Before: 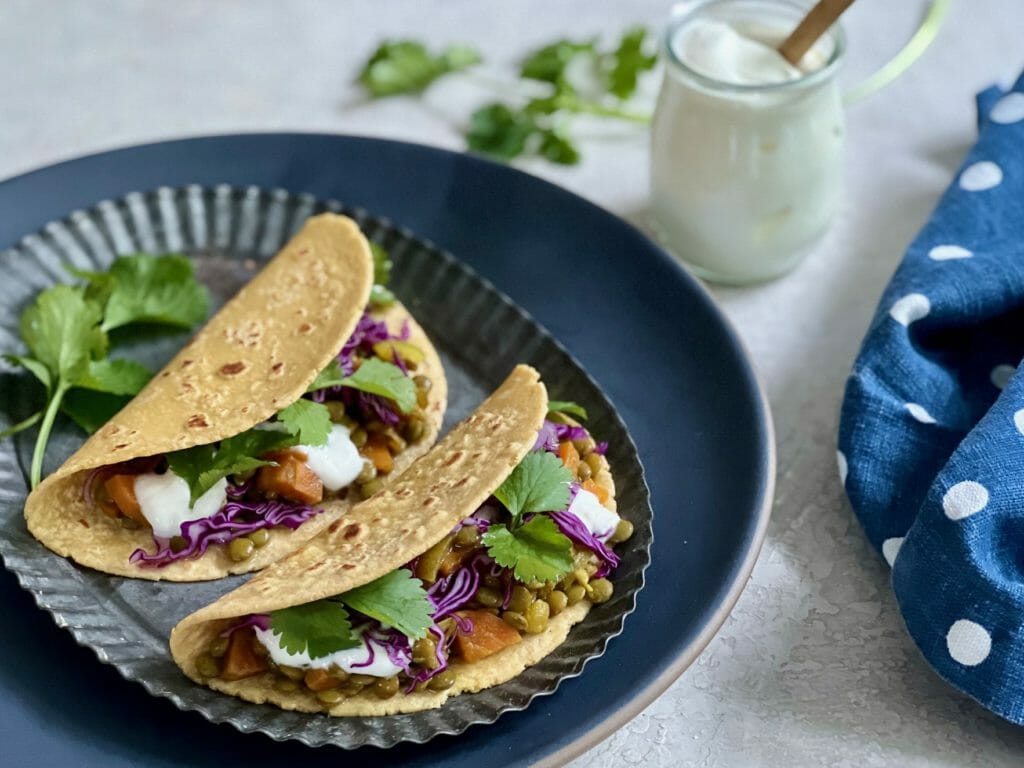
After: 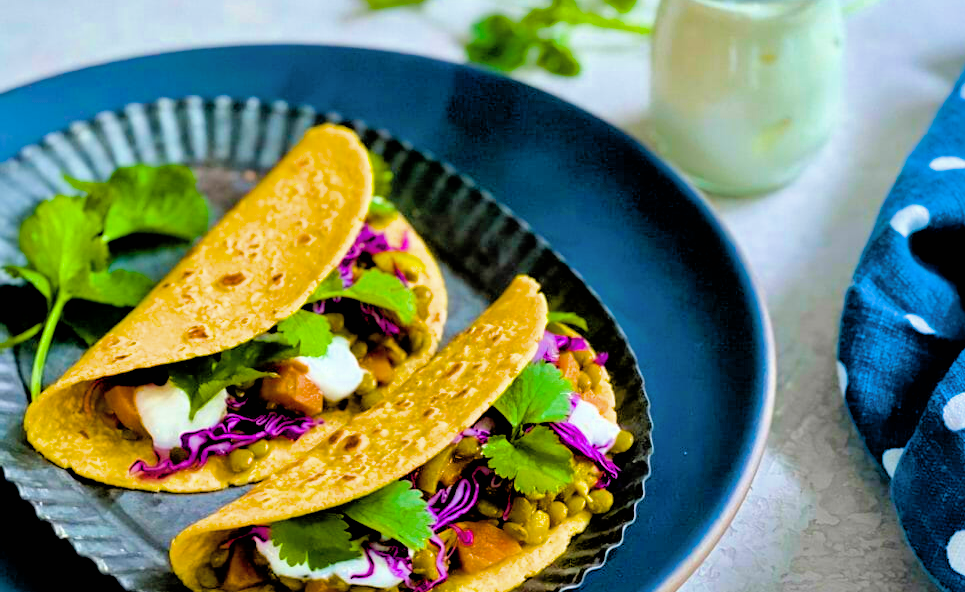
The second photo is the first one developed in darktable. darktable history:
shadows and highlights: on, module defaults
crop and rotate: angle 0.03°, top 11.643%, right 5.651%, bottom 11.189%
color balance rgb: linear chroma grading › global chroma 42%, perceptual saturation grading › global saturation 42%, perceptual brilliance grading › global brilliance 25%, global vibrance 33%
filmic rgb: black relative exposure -3.86 EV, white relative exposure 3.48 EV, hardness 2.63, contrast 1.103
